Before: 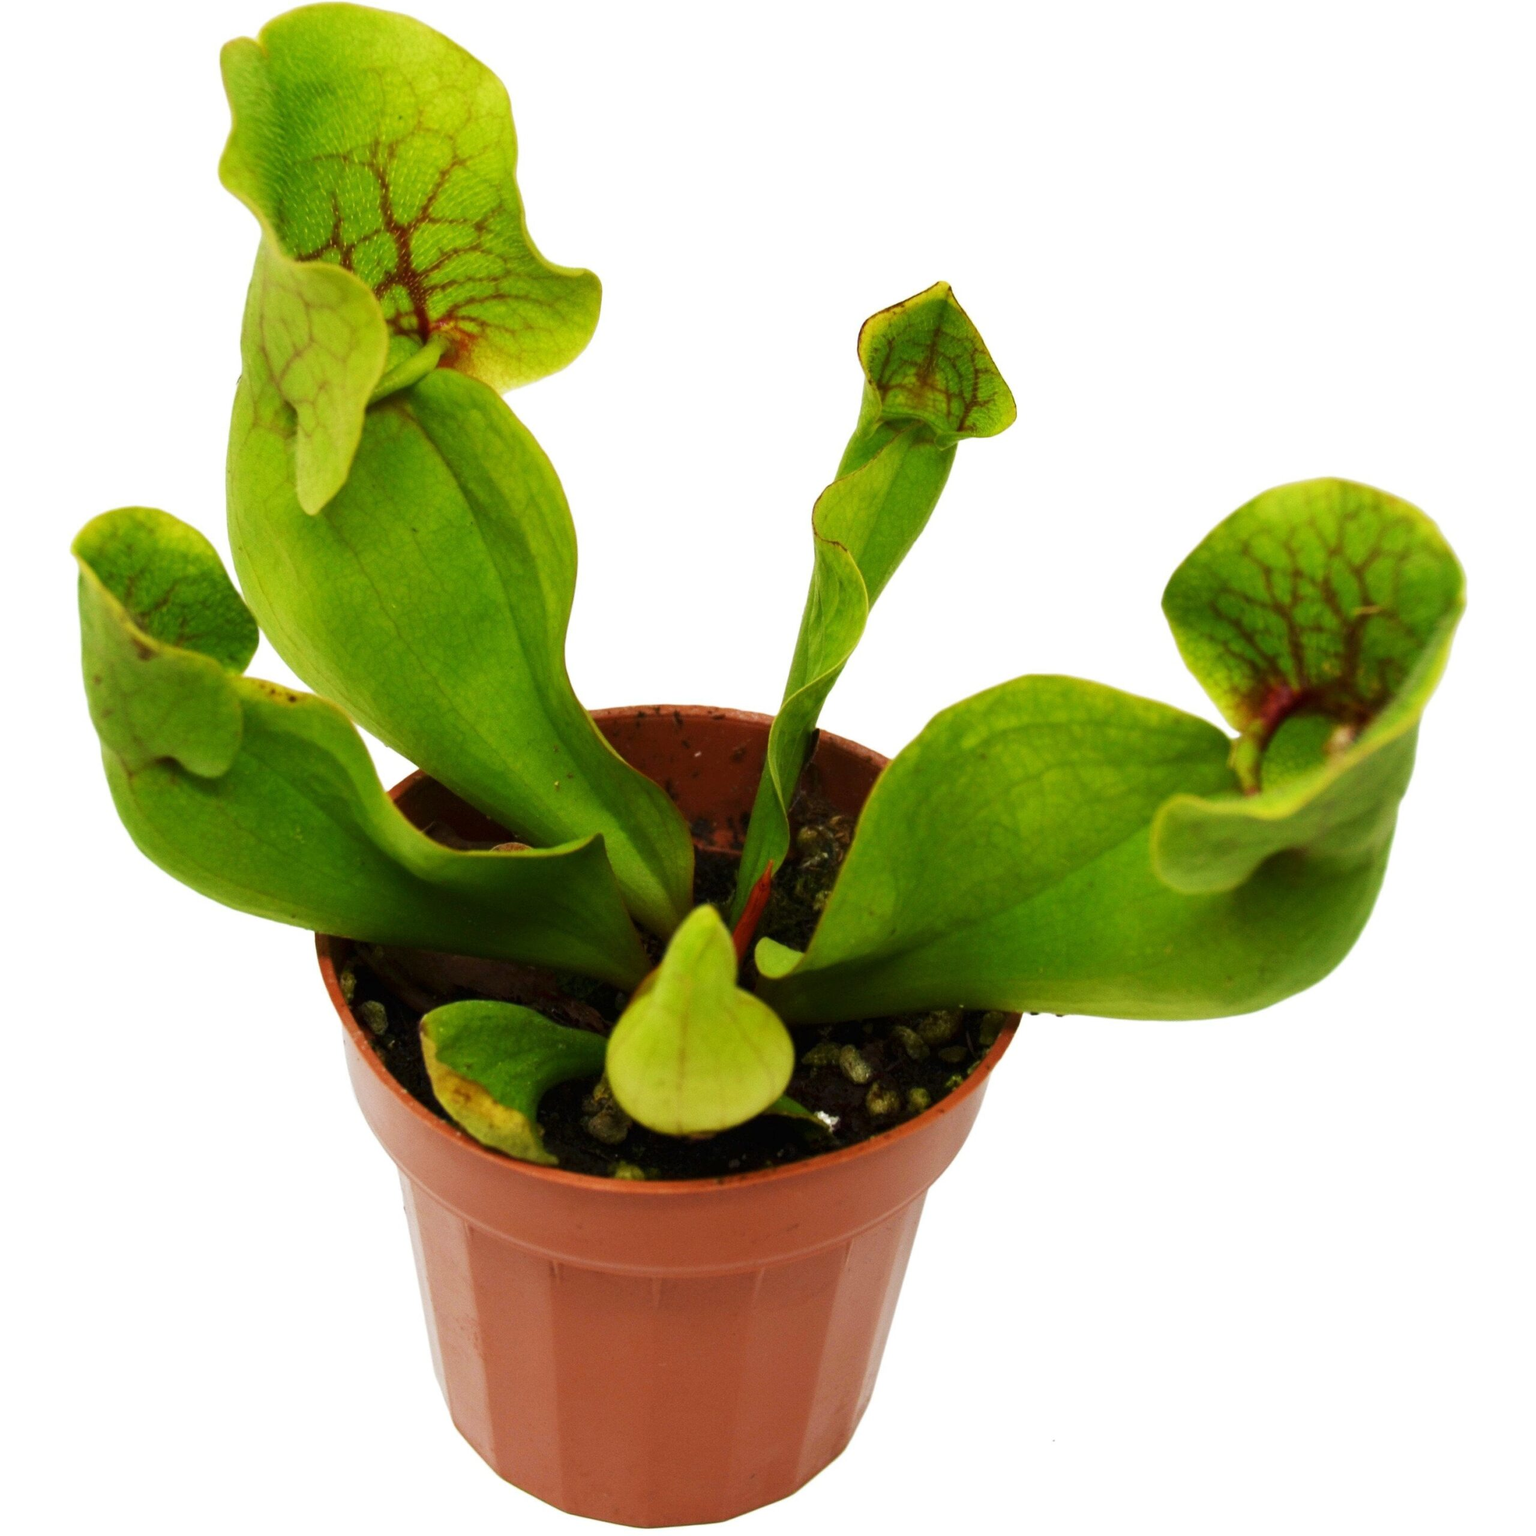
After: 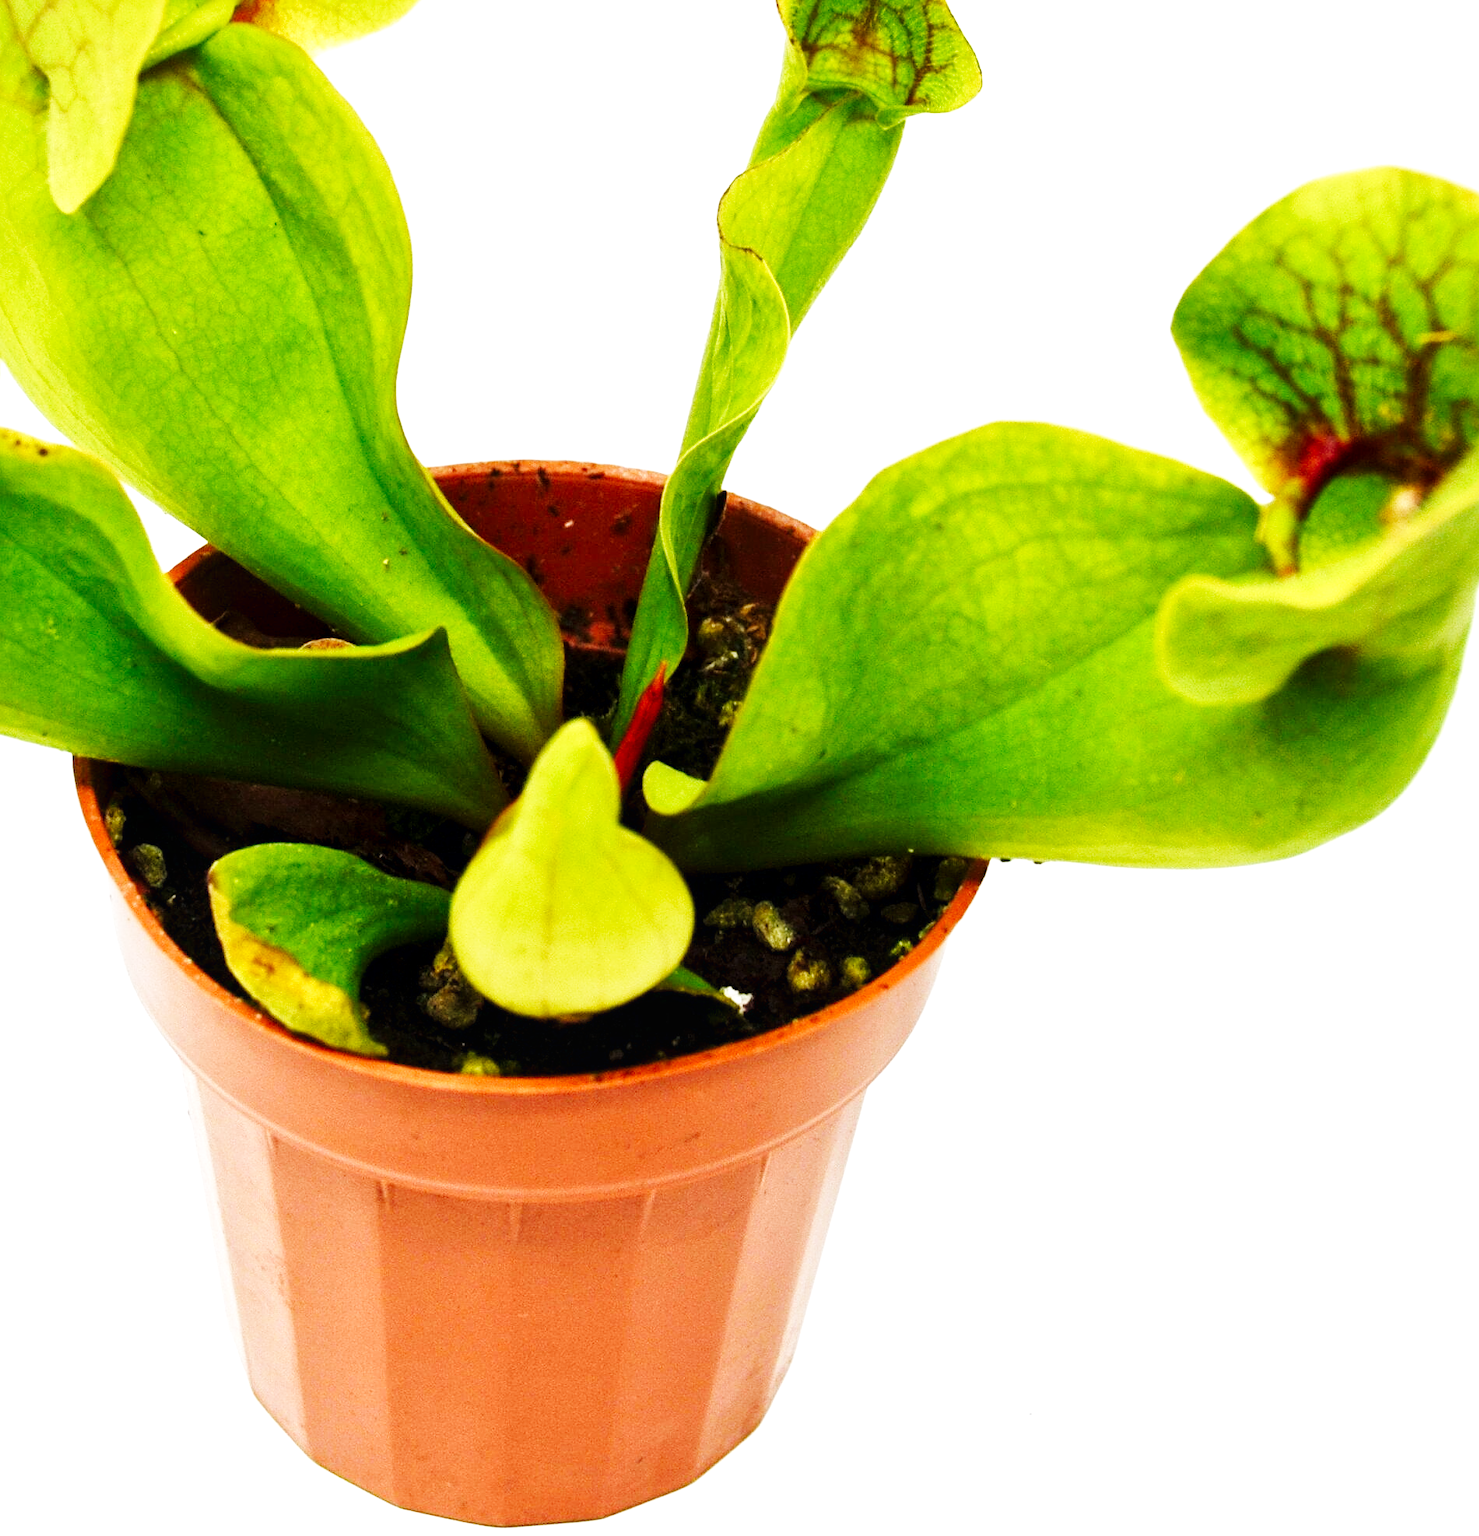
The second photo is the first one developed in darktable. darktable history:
local contrast: mode bilateral grid, contrast 20, coarseness 50, detail 128%, midtone range 0.2
sharpen: on, module defaults
base curve: curves: ch0 [(0, 0.003) (0.001, 0.002) (0.006, 0.004) (0.02, 0.022) (0.048, 0.086) (0.094, 0.234) (0.162, 0.431) (0.258, 0.629) (0.385, 0.8) (0.548, 0.918) (0.751, 0.988) (1, 1)], preserve colors none
crop: left 16.876%, top 22.829%, right 8.826%
